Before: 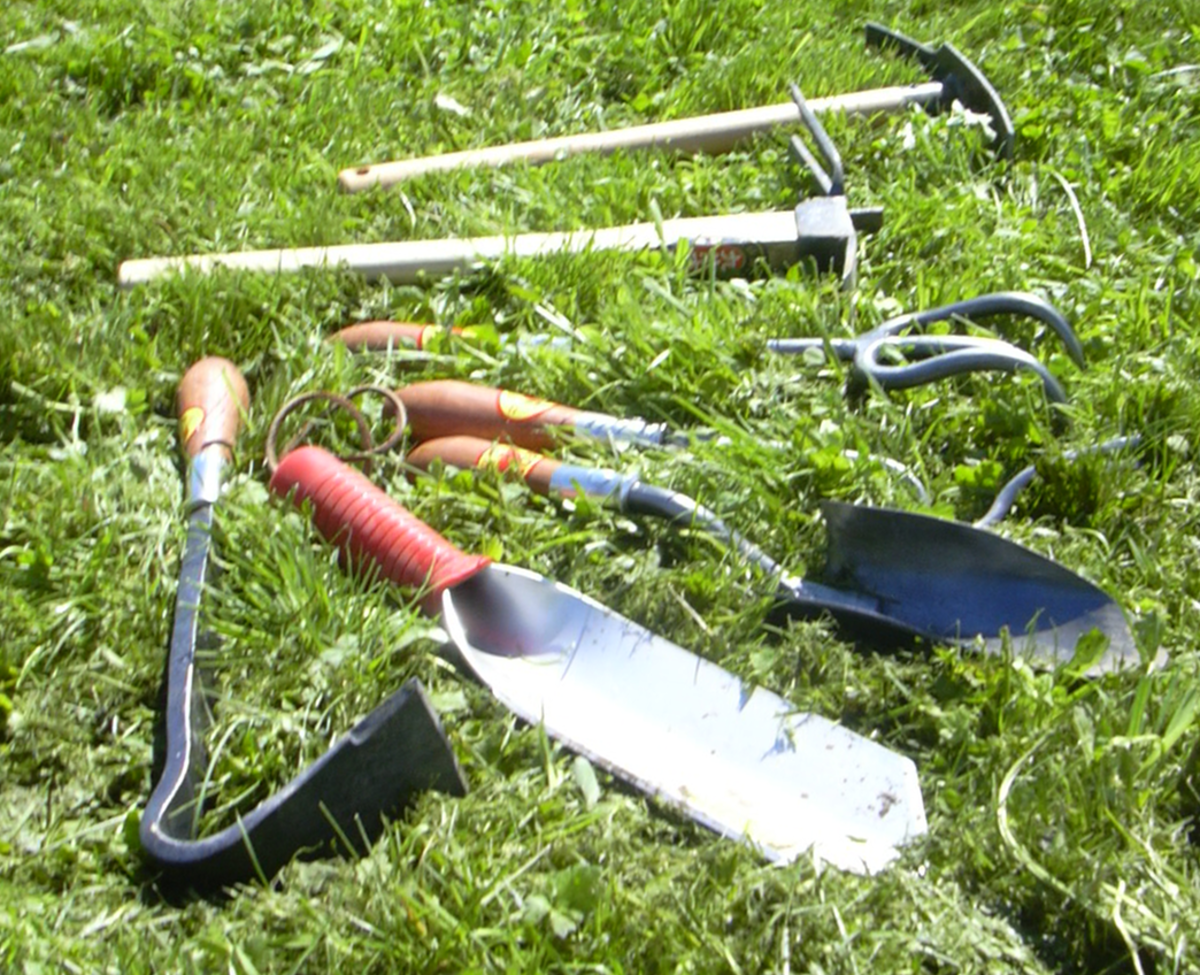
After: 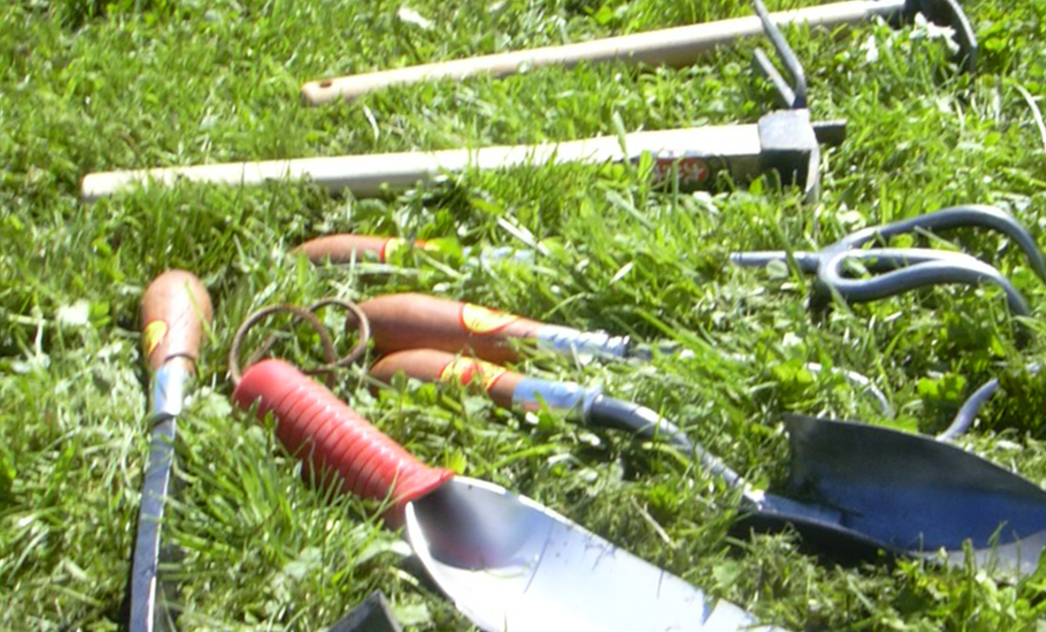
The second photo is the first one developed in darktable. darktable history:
crop: left 3.149%, top 9.007%, right 9.672%, bottom 26.088%
